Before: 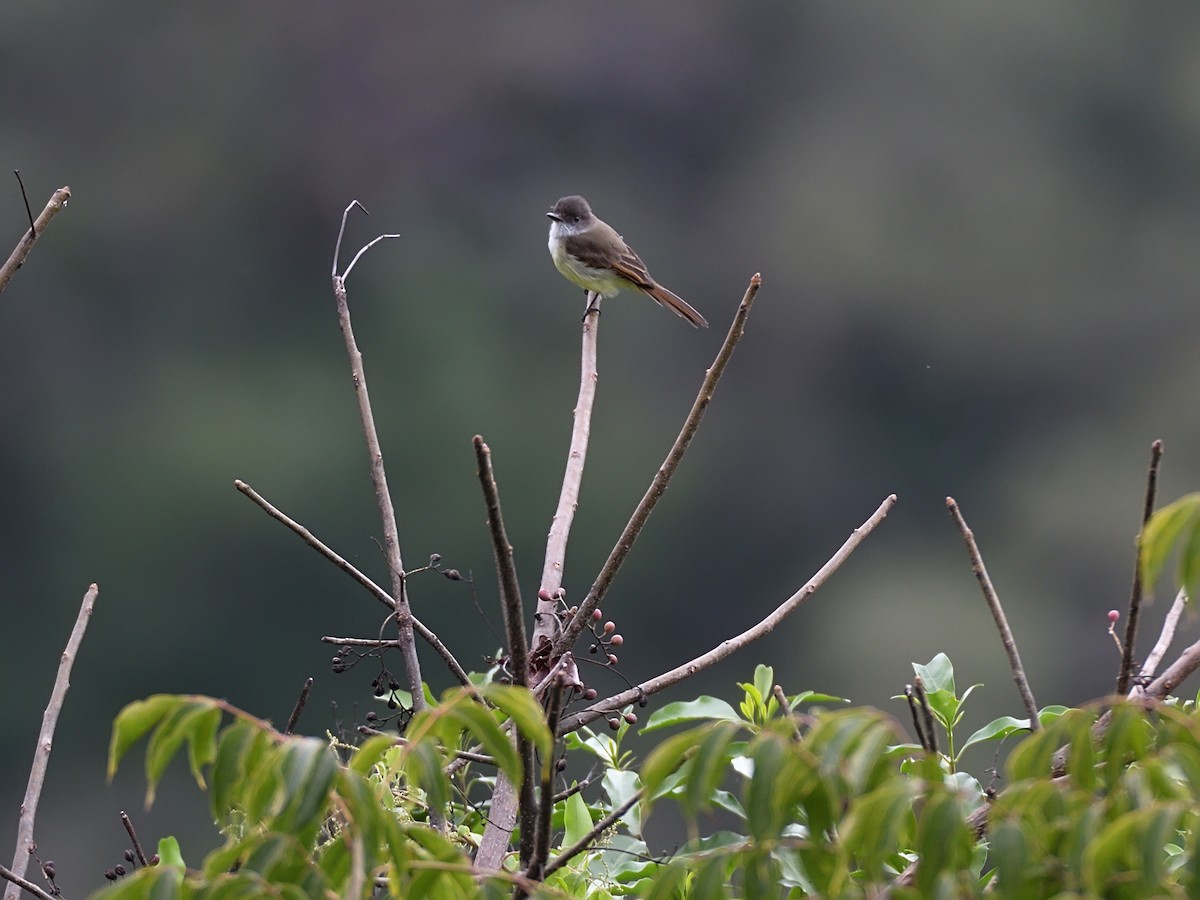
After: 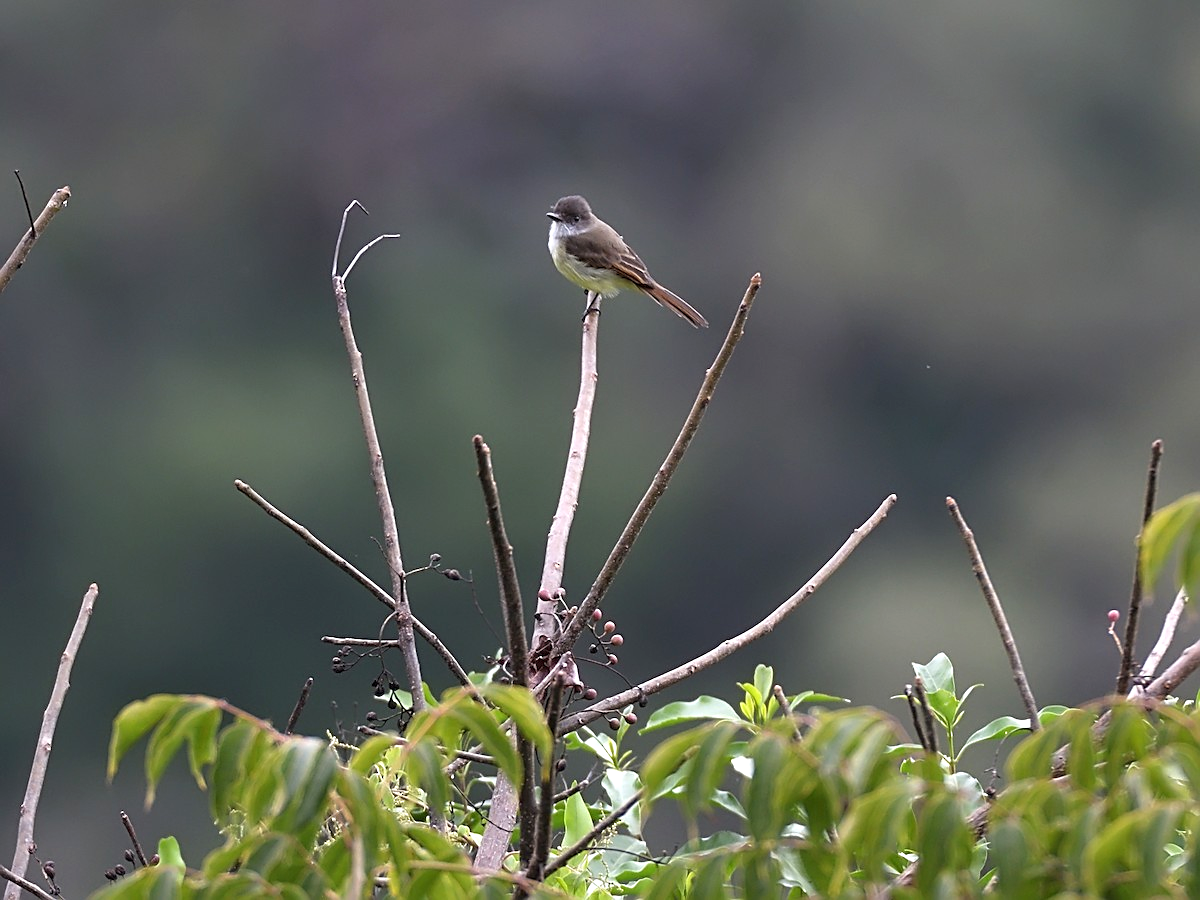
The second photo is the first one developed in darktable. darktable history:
sharpen: radius 1.864, amount 0.398, threshold 1.271
exposure: black level correction 0, exposure 0.4 EV, compensate exposure bias true, compensate highlight preservation false
